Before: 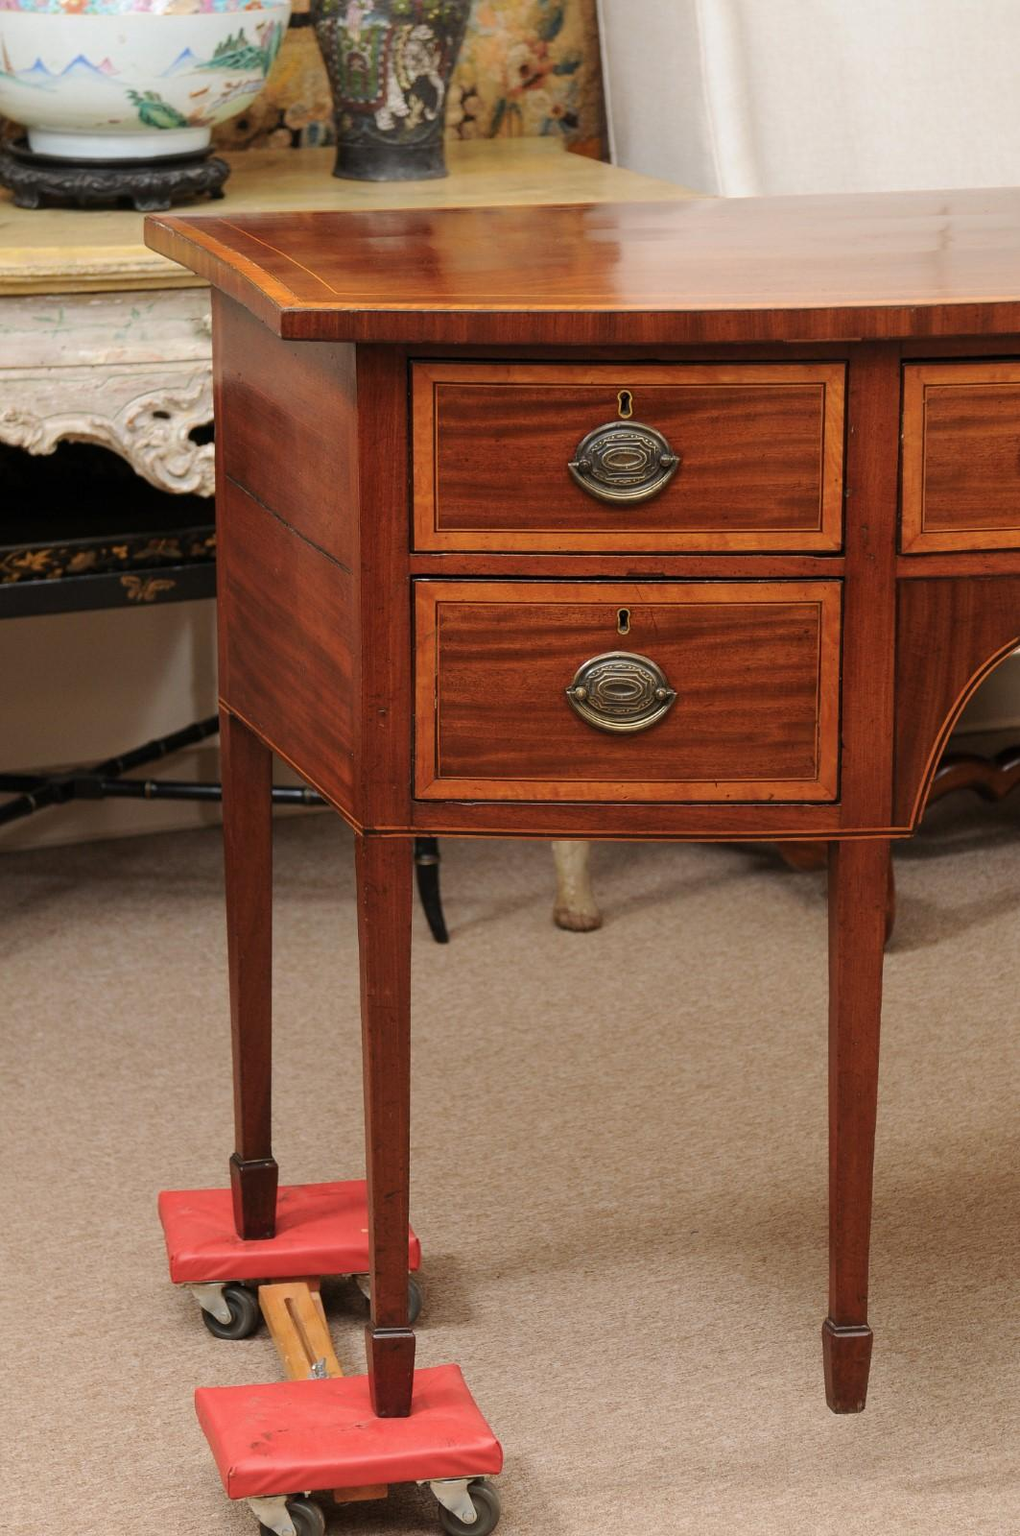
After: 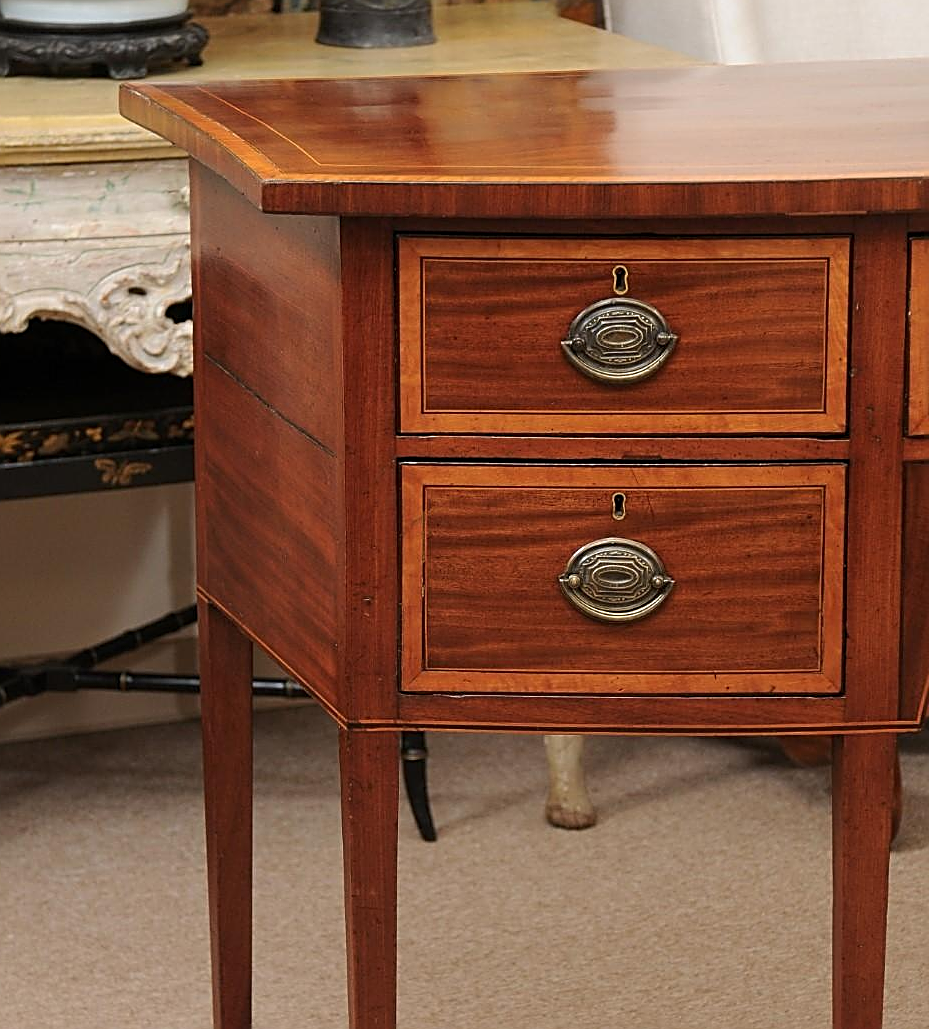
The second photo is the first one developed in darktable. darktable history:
crop: left 2.929%, top 8.817%, right 9.649%, bottom 26.837%
sharpen: amount 0.89
